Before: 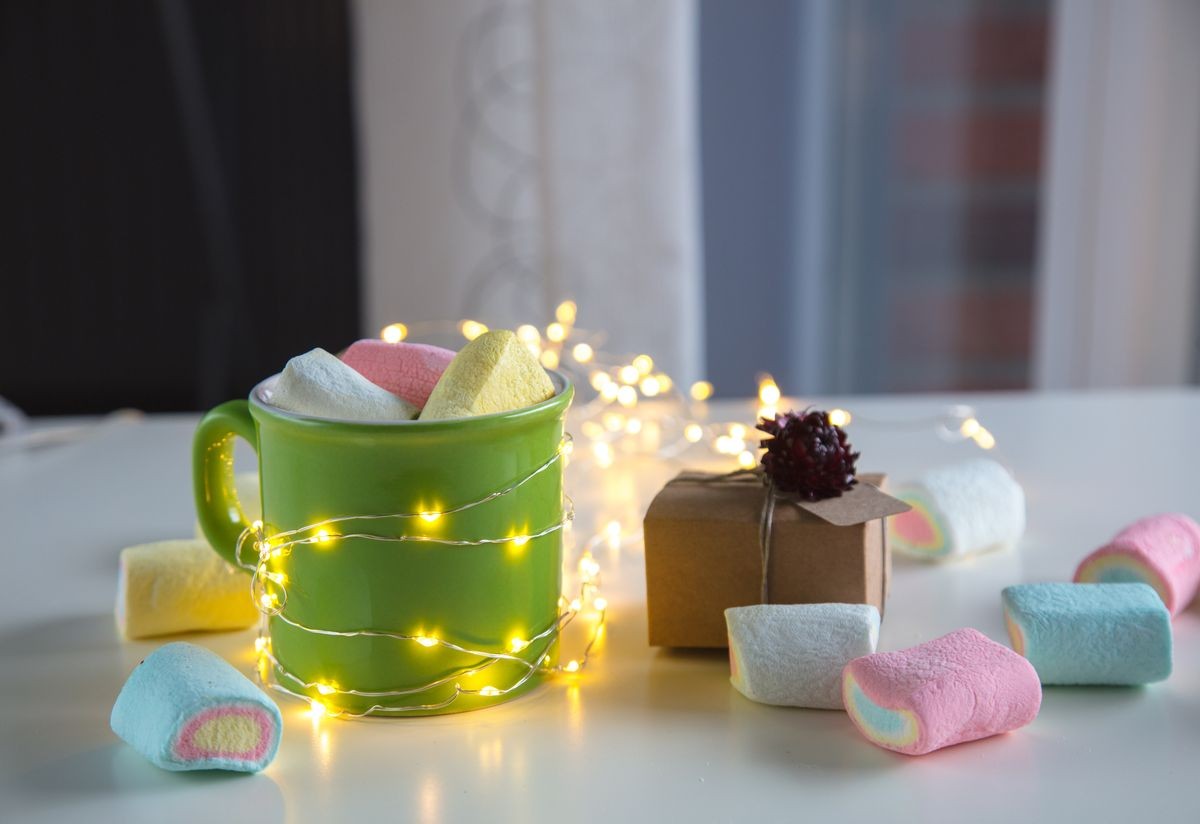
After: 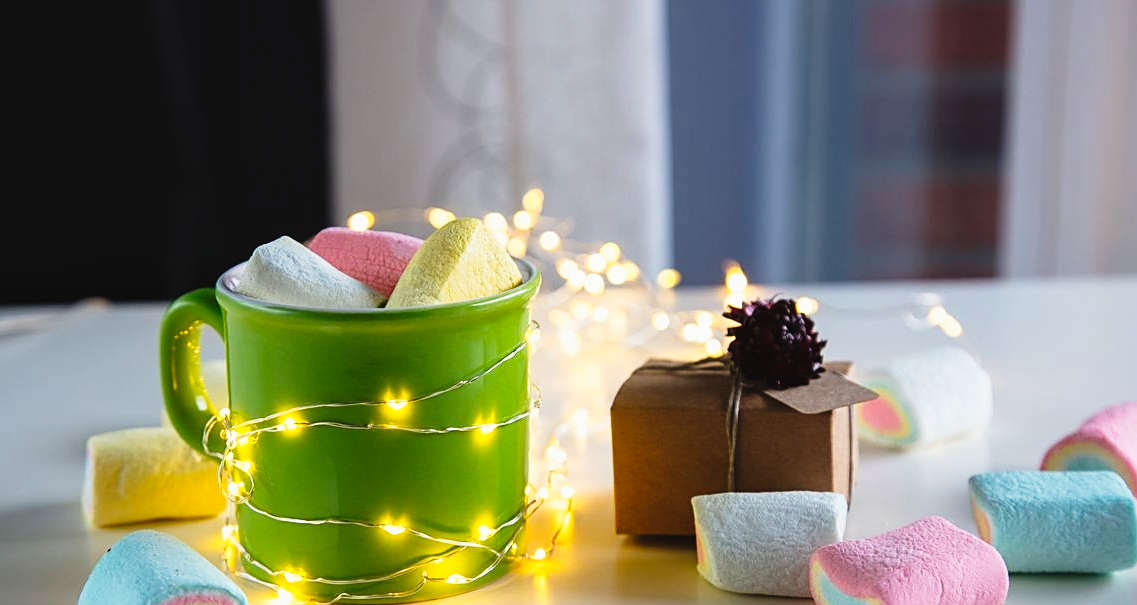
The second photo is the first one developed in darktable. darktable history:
sharpen: on, module defaults
tone curve: curves: ch0 [(0, 0.023) (0.137, 0.069) (0.249, 0.163) (0.487, 0.491) (0.778, 0.858) (0.896, 0.94) (1, 0.988)]; ch1 [(0, 0) (0.396, 0.369) (0.483, 0.459) (0.498, 0.5) (0.515, 0.517) (0.562, 0.6) (0.611, 0.667) (0.692, 0.744) (0.798, 0.863) (1, 1)]; ch2 [(0, 0) (0.426, 0.398) (0.483, 0.481) (0.503, 0.503) (0.526, 0.527) (0.549, 0.59) (0.62, 0.666) (0.705, 0.755) (0.985, 0.966)], preserve colors none
crop and rotate: left 2.812%, top 13.67%, right 2.435%, bottom 12.791%
